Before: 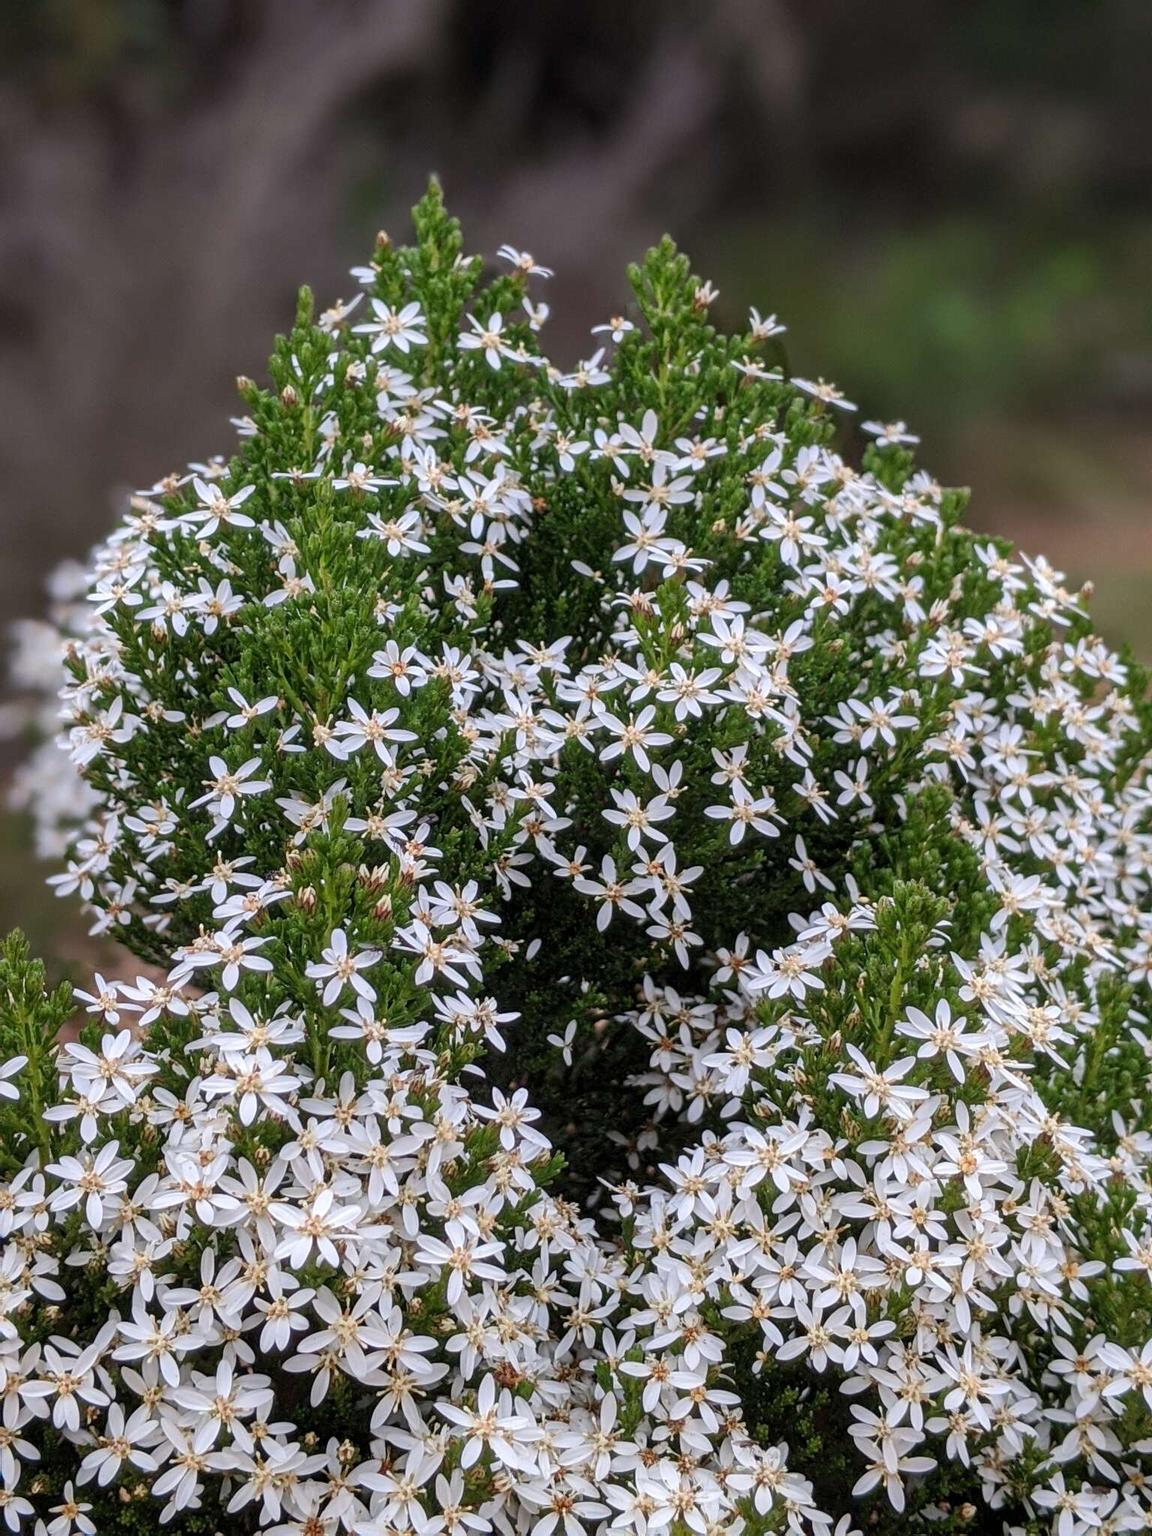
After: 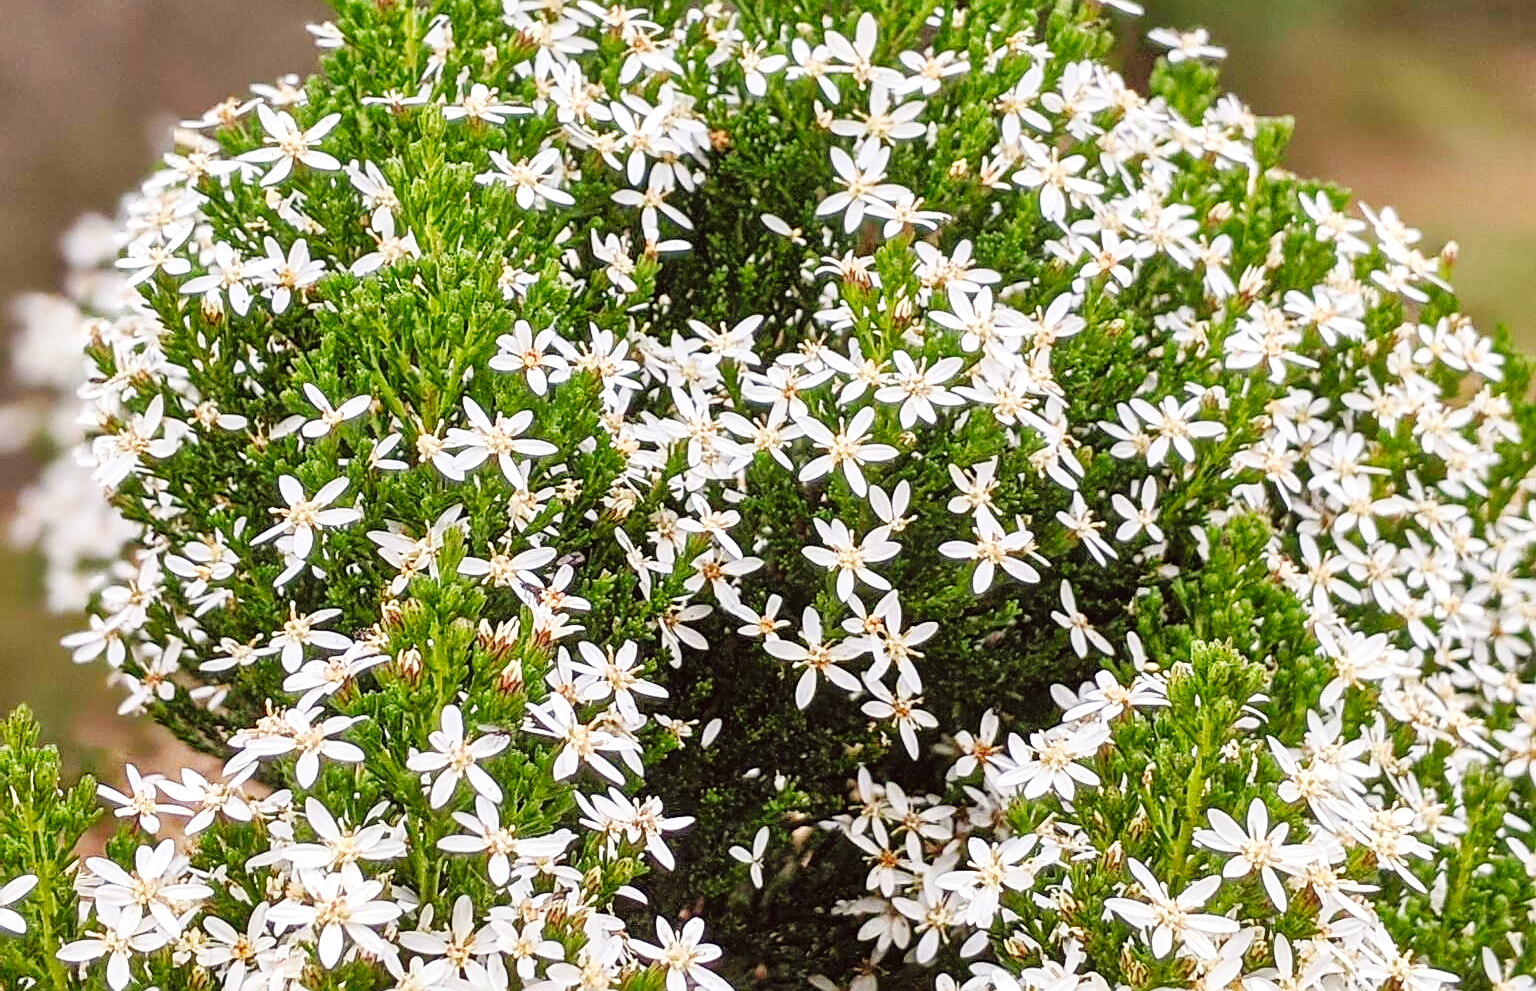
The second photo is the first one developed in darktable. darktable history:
shadows and highlights: shadows 37.27, highlights -28.18, soften with gaussian
sharpen: on, module defaults
exposure: exposure 0.4 EV, compensate highlight preservation false
base curve: curves: ch0 [(0, 0) (0.032, 0.025) (0.121, 0.166) (0.206, 0.329) (0.605, 0.79) (1, 1)], preserve colors none
tone equalizer: -8 EV 1 EV, -7 EV 1 EV, -6 EV 1 EV, -5 EV 1 EV, -4 EV 1 EV, -3 EV 0.75 EV, -2 EV 0.5 EV, -1 EV 0.25 EV
crop and rotate: top 26.056%, bottom 25.543%
color balance: lift [1.005, 1.002, 0.998, 0.998], gamma [1, 1.021, 1.02, 0.979], gain [0.923, 1.066, 1.056, 0.934]
